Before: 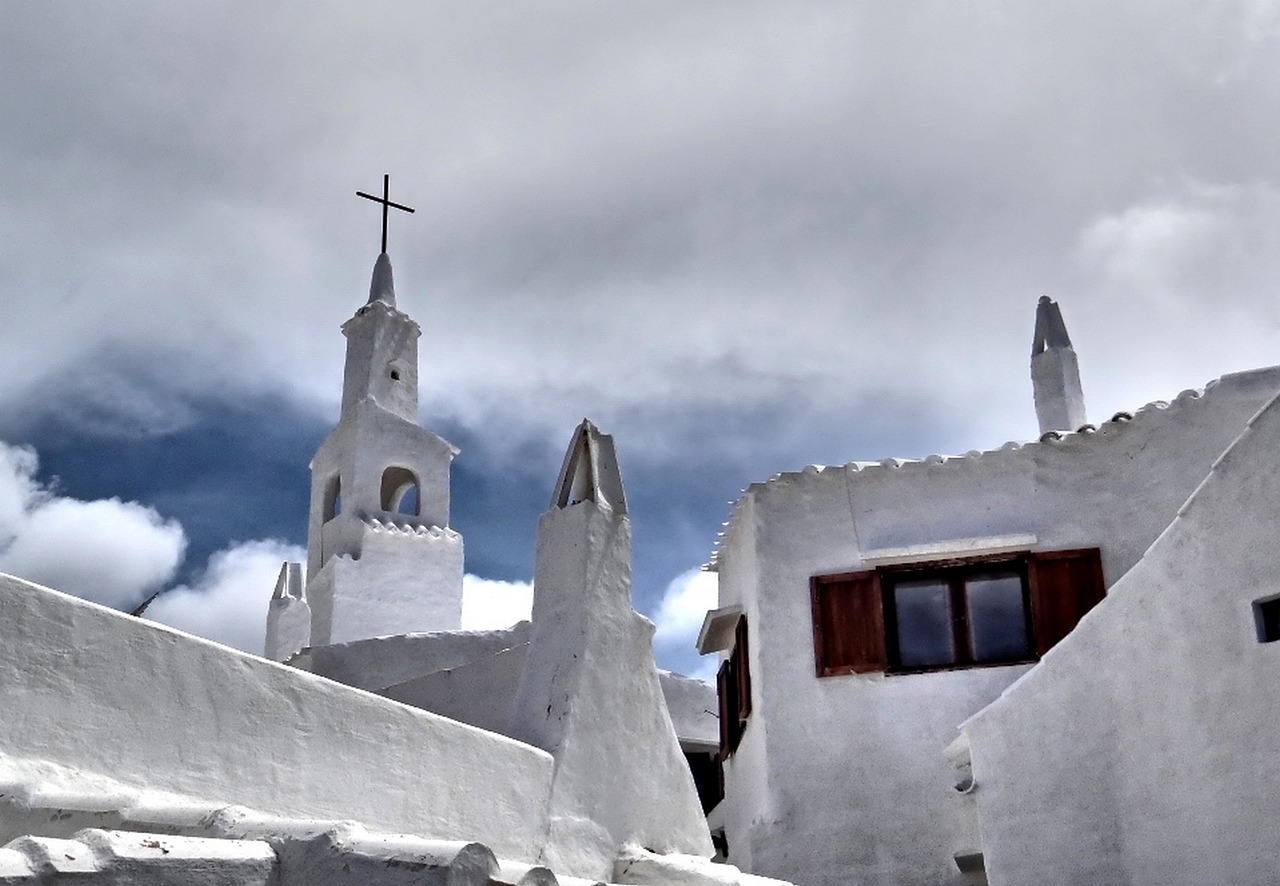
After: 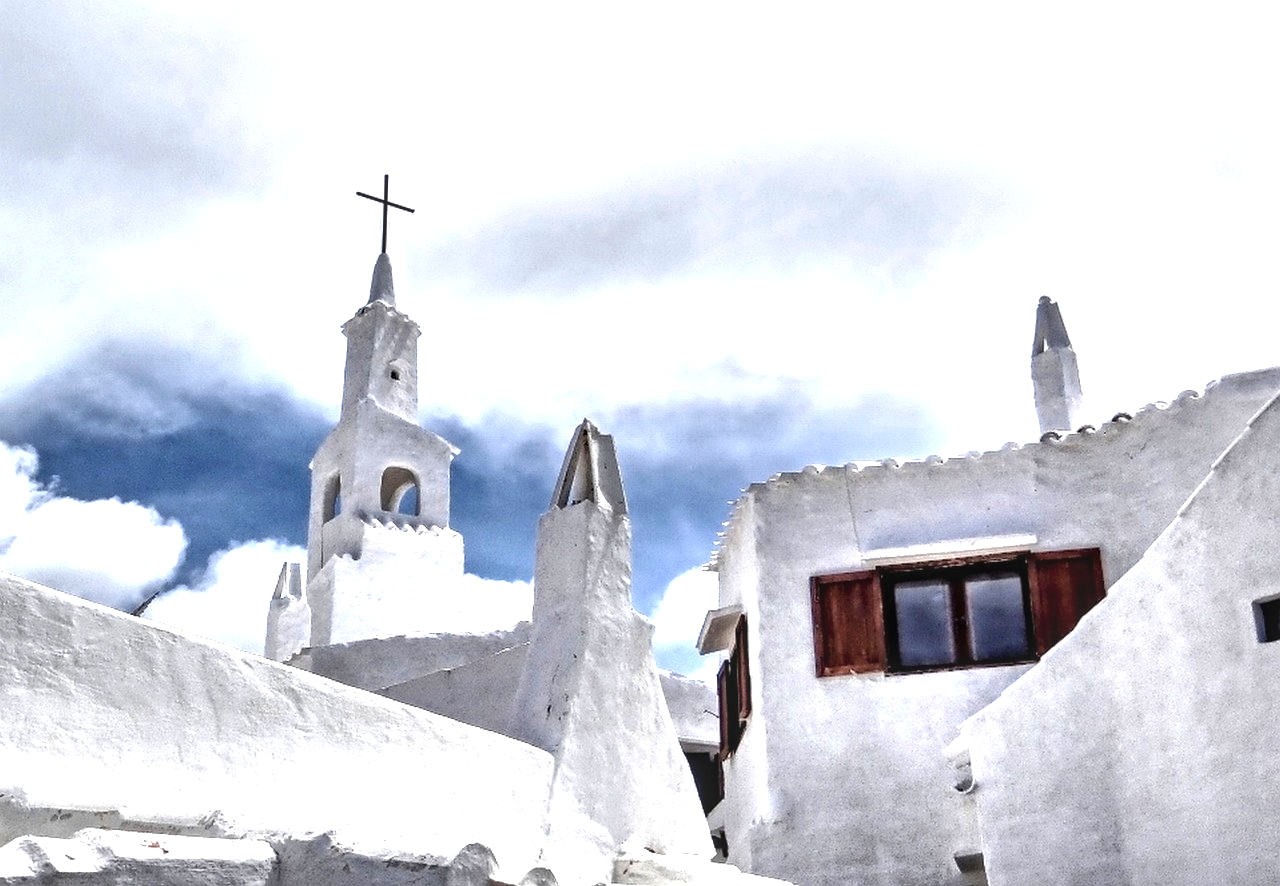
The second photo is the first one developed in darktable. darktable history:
color zones: curves: ch0 [(0, 0.465) (0.092, 0.596) (0.289, 0.464) (0.429, 0.453) (0.571, 0.464) (0.714, 0.455) (0.857, 0.462) (1, 0.465)]
local contrast: detail 130%
exposure: black level correction 0, exposure 1.199 EV, compensate highlight preservation false
